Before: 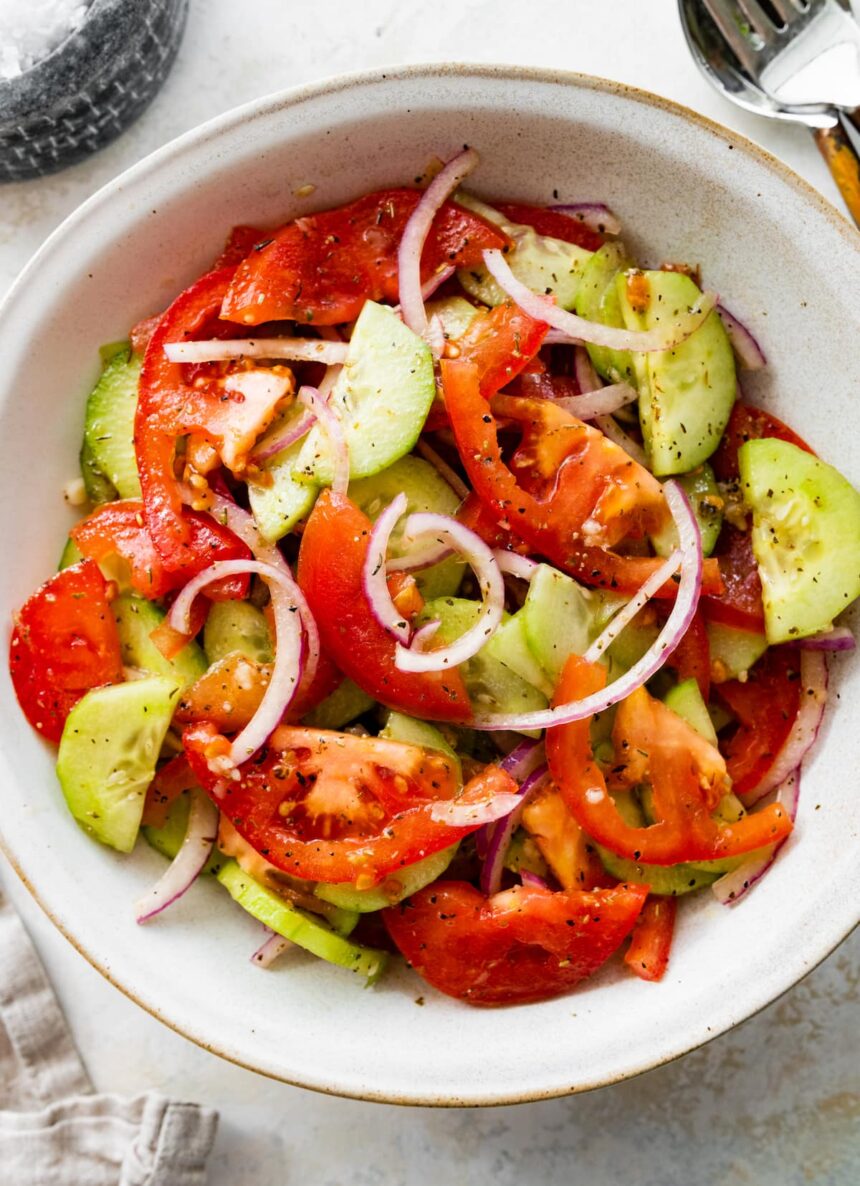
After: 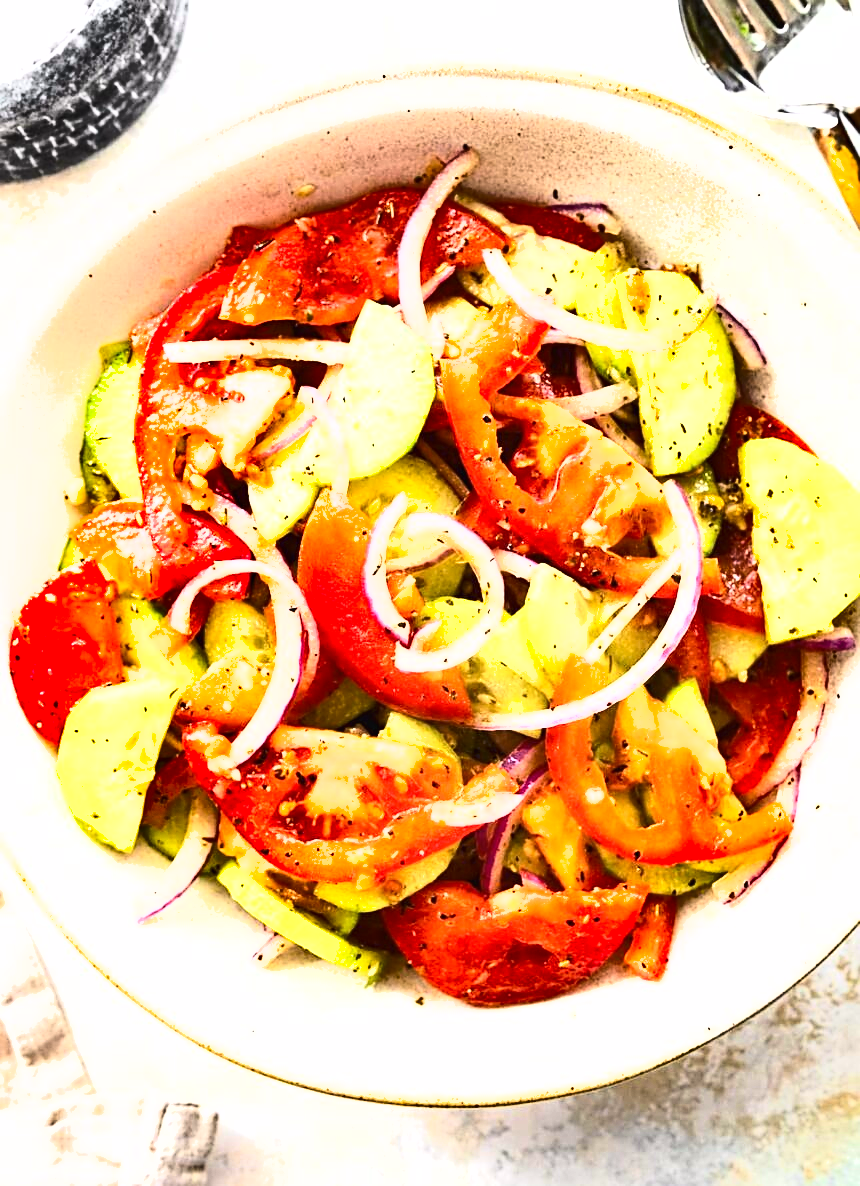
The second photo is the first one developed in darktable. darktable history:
sharpen: amount 0.463
exposure: black level correction 0, exposure 1.47 EV, compensate highlight preservation false
base curve: curves: ch0 [(0, 0) (0.472, 0.455) (1, 1)], preserve colors none
tone curve: curves: ch0 [(0.003, 0.029) (0.202, 0.232) (0.46, 0.56) (0.611, 0.739) (0.843, 0.941) (1, 0.99)]; ch1 [(0, 0) (0.35, 0.356) (0.45, 0.453) (0.508, 0.515) (0.617, 0.601) (1, 1)]; ch2 [(0, 0) (0.456, 0.469) (0.5, 0.5) (0.556, 0.566) (0.635, 0.642) (1, 1)], color space Lab, independent channels, preserve colors none
shadows and highlights: highlights color adjustment 41.96%, low approximation 0.01, soften with gaussian
